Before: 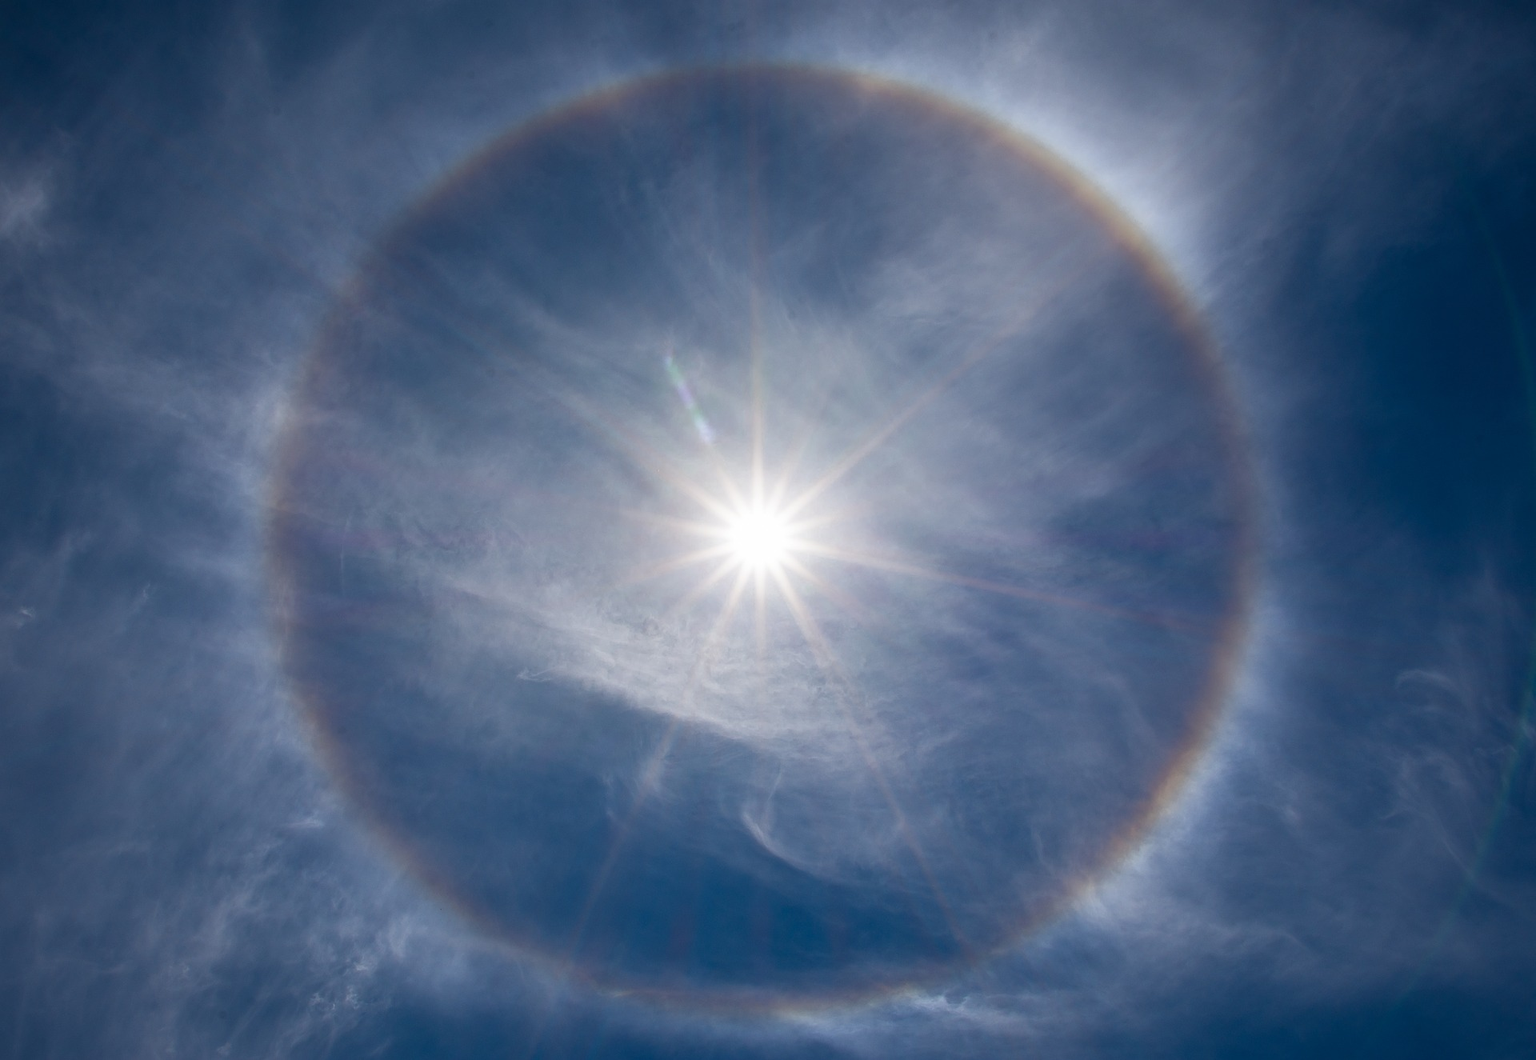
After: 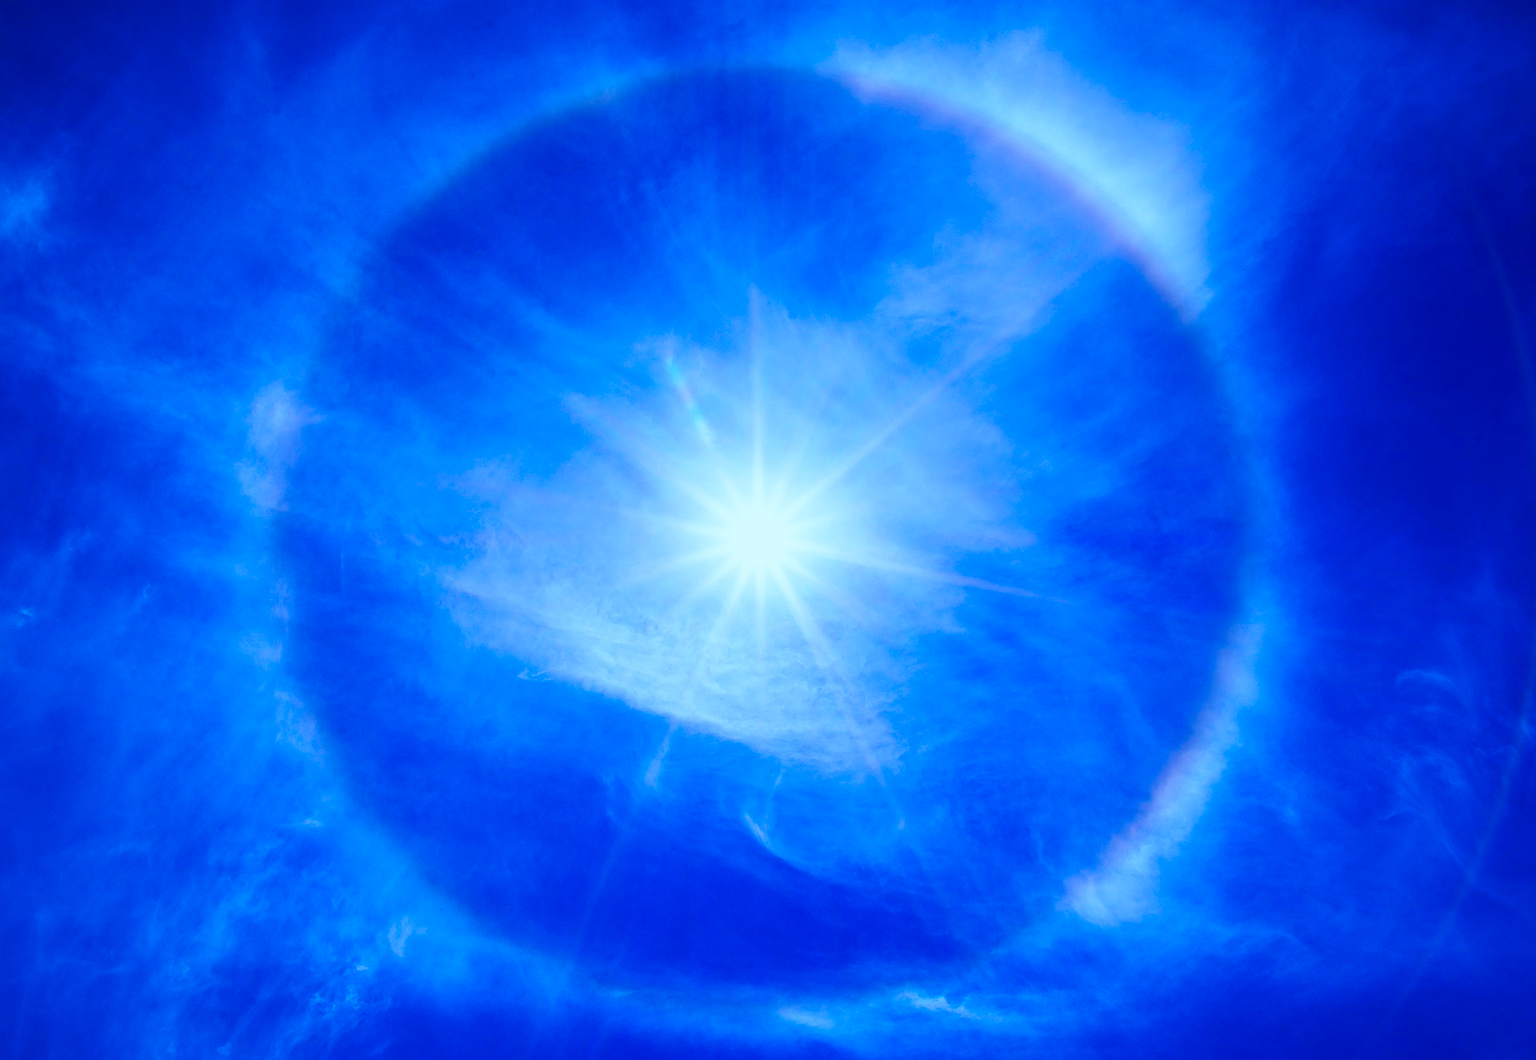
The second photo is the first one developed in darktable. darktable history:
exposure: exposure -0.337 EV, compensate highlight preservation false
color calibration: illuminant as shot in camera, x 0.483, y 0.431, temperature 2409.22 K
base curve: curves: ch0 [(0, 0) (0.036, 0.037) (0.121, 0.228) (0.46, 0.76) (0.859, 0.983) (1, 1)], preserve colors none
